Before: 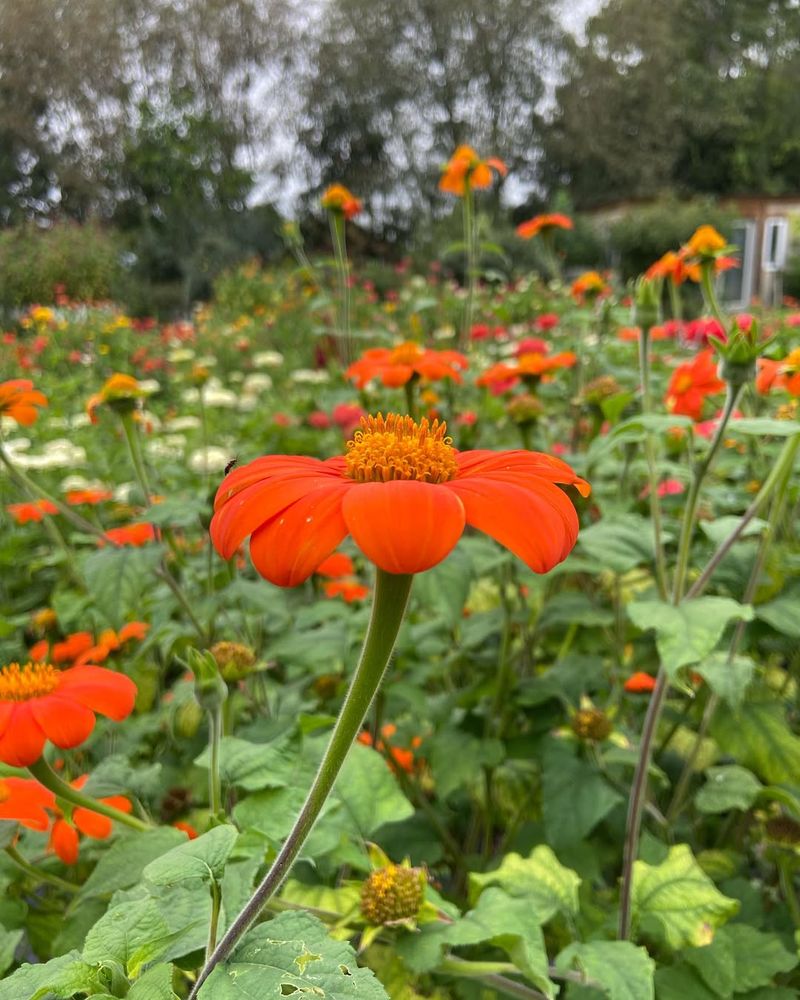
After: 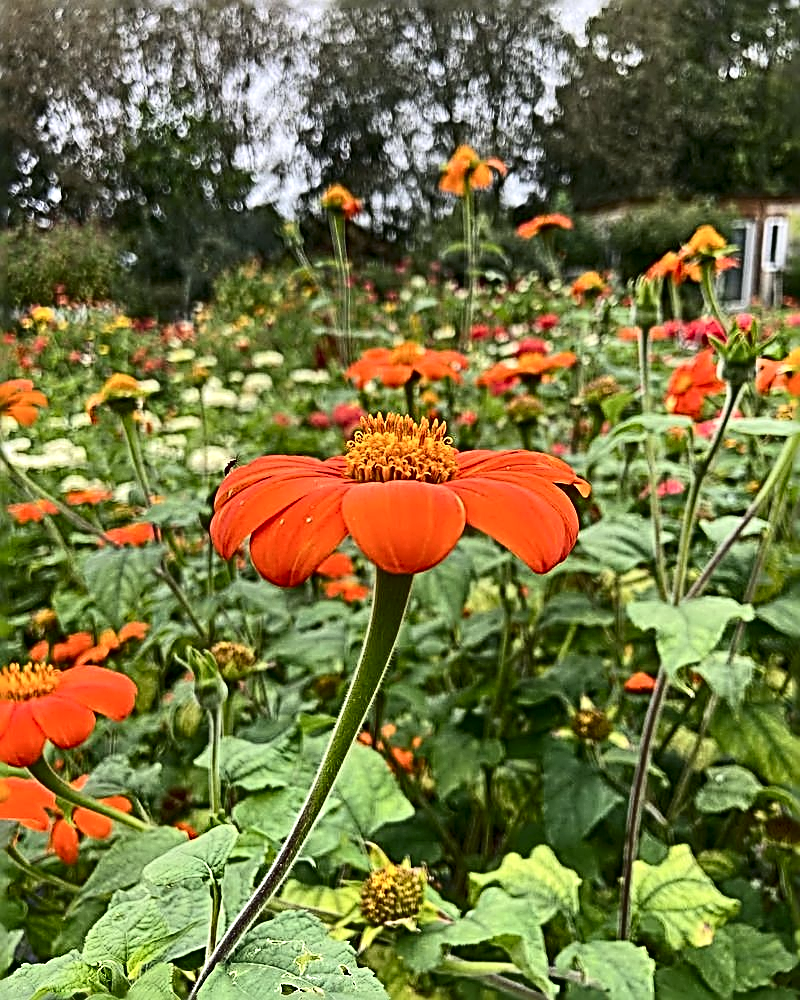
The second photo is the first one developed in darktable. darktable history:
sharpen: radius 3.158, amount 1.731
contrast brightness saturation: contrast 0.28
